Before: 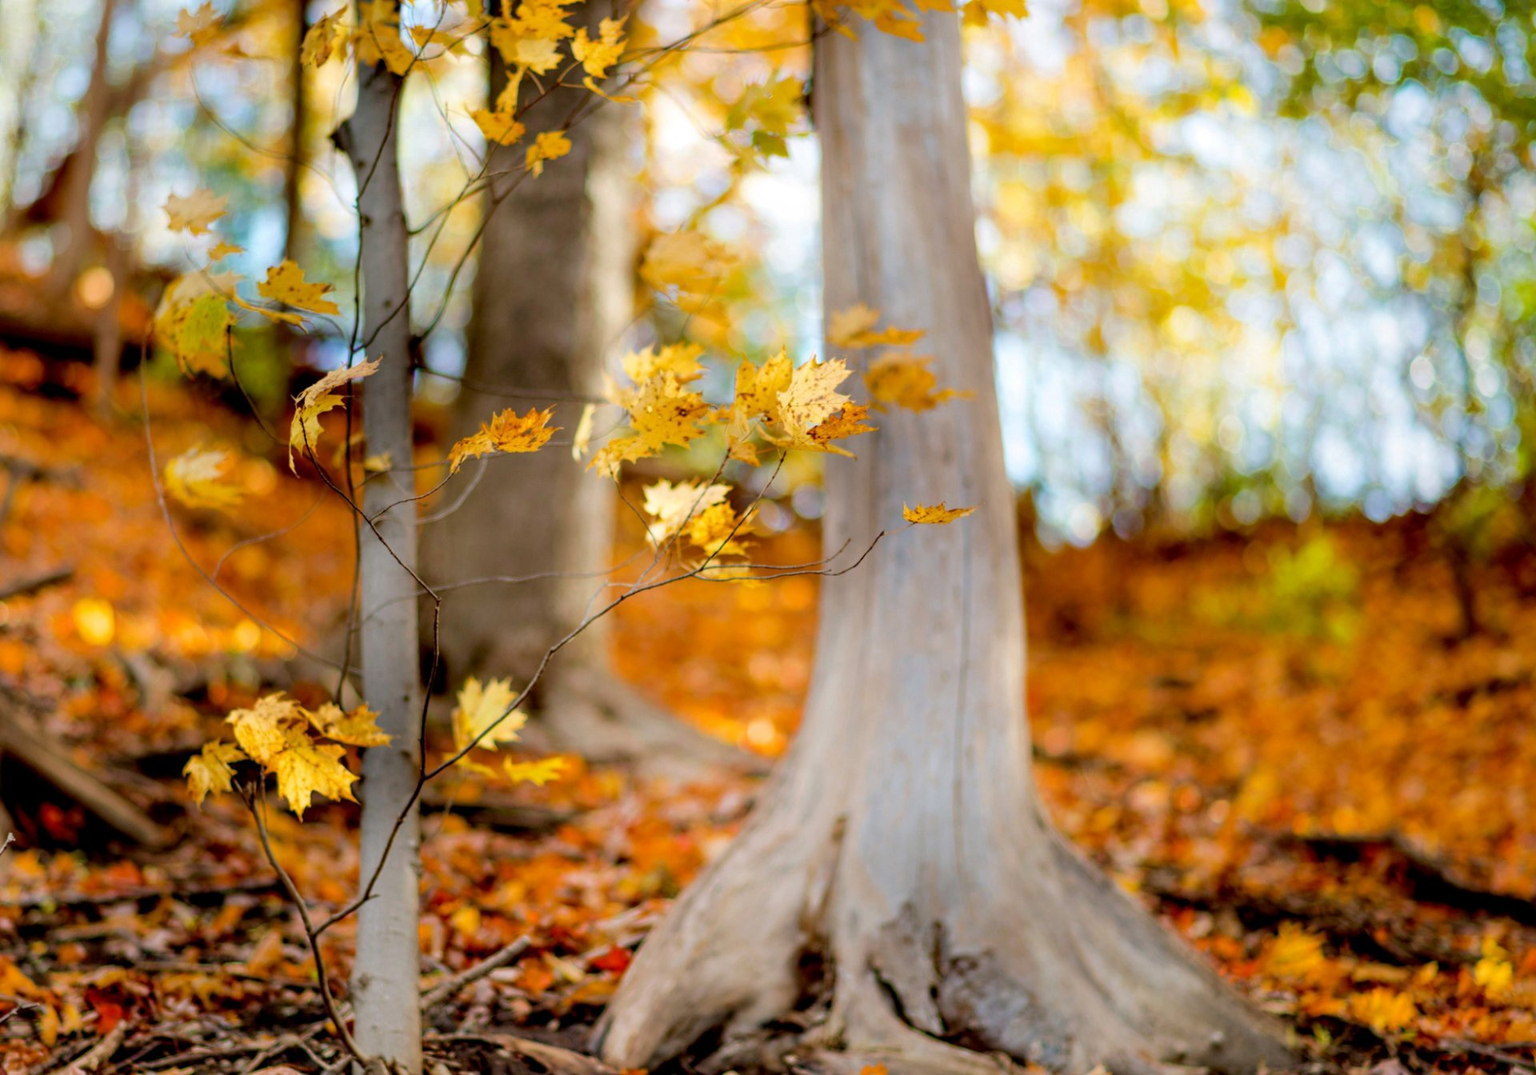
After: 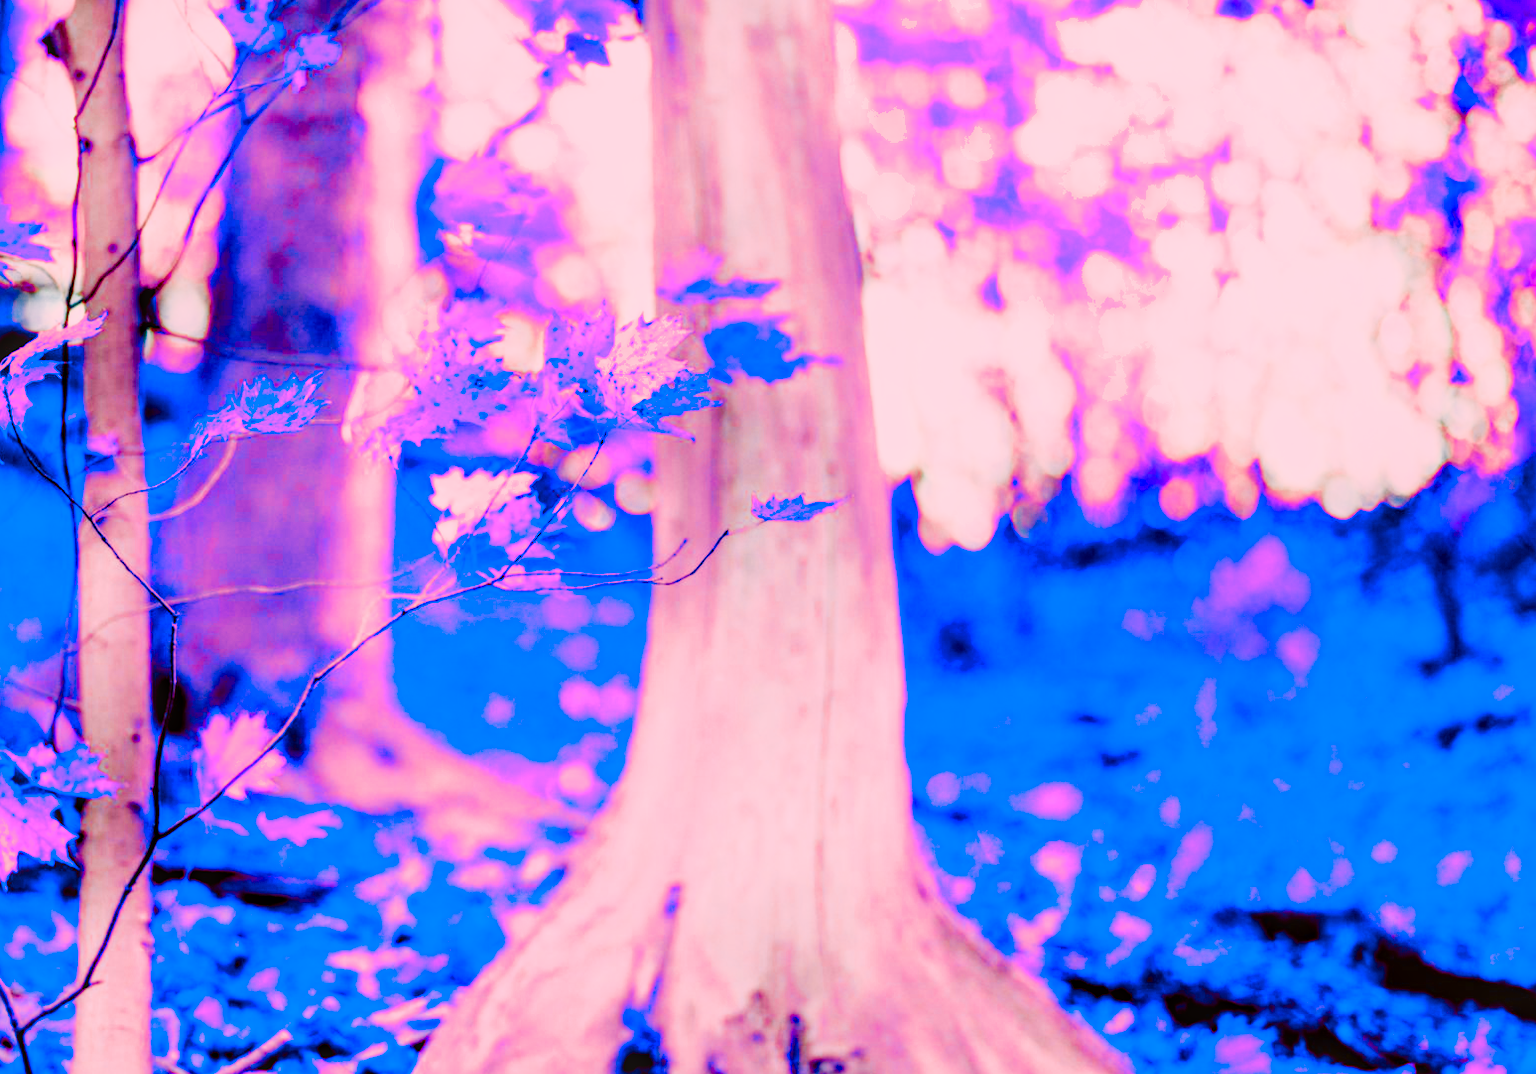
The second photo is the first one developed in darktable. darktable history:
shadows and highlights: radius 264.14, soften with gaussian
base curve: curves: ch0 [(0, 0) (0.018, 0.026) (0.143, 0.37) (0.33, 0.731) (0.458, 0.853) (0.735, 0.965) (0.905, 0.986) (1, 1)], fusion 1, preserve colors none
tone curve: curves: ch0 [(0, 0) (0.239, 0.248) (0.508, 0.606) (0.828, 0.878) (1, 1)]; ch1 [(0, 0) (0.401, 0.42) (0.442, 0.47) (0.492, 0.498) (0.511, 0.516) (0.555, 0.586) (0.681, 0.739) (1, 1)]; ch2 [(0, 0) (0.411, 0.433) (0.5, 0.504) (0.545, 0.574) (1, 1)], color space Lab, independent channels, preserve colors none
color balance rgb: perceptual saturation grading › global saturation 0.722%, perceptual saturation grading › highlights -19.709%, perceptual saturation grading › shadows 20.517%, global vibrance 20%
color zones: curves: ch0 [(0.826, 0.353)]; ch1 [(0.242, 0.647) (0.889, 0.342)]; ch2 [(0.246, 0.089) (0.969, 0.068)]
color correction: highlights a* 11.37, highlights b* 11.51
crop: left 19.344%, top 9.736%, right 0%, bottom 9.67%
local contrast: on, module defaults
